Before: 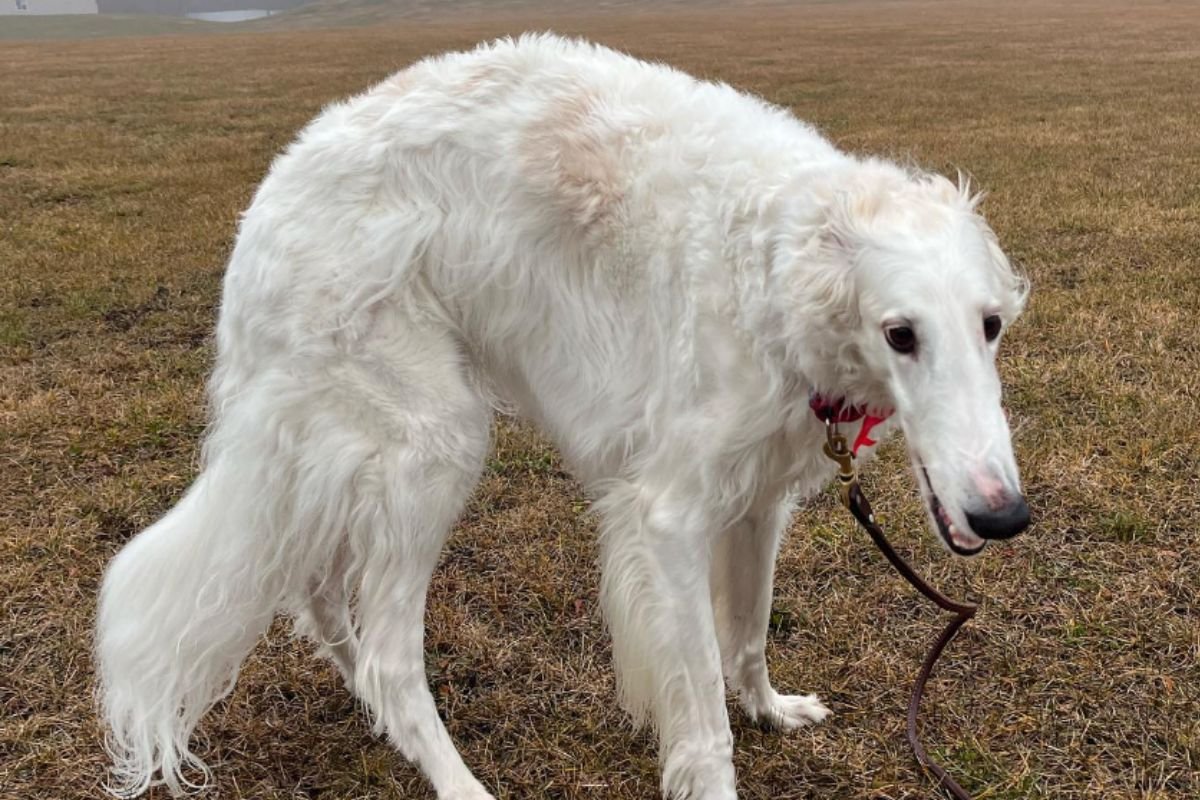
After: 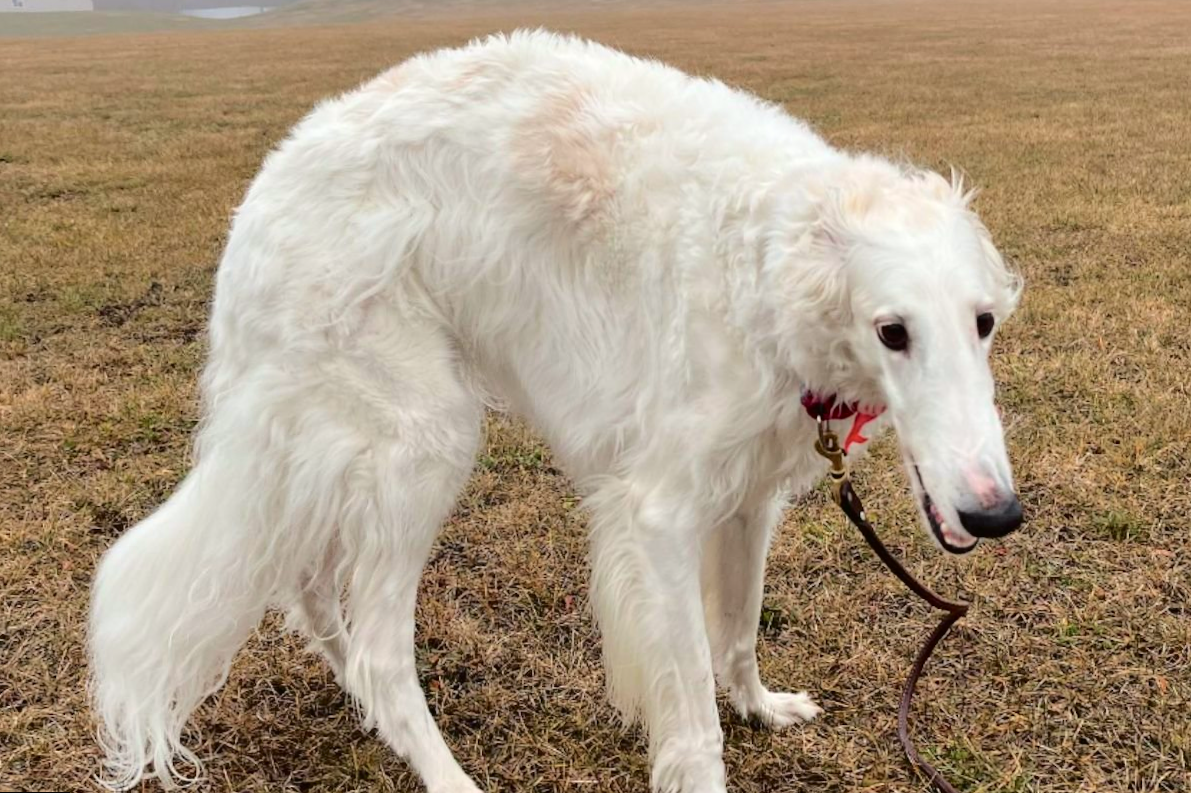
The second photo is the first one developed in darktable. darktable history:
rotate and perspective: rotation 0.192°, lens shift (horizontal) -0.015, crop left 0.005, crop right 0.996, crop top 0.006, crop bottom 0.99
tone curve: curves: ch0 [(0, 0.01) (0.052, 0.045) (0.136, 0.133) (0.275, 0.35) (0.43, 0.54) (0.676, 0.751) (0.89, 0.919) (1, 1)]; ch1 [(0, 0) (0.094, 0.081) (0.285, 0.299) (0.385, 0.403) (0.447, 0.429) (0.495, 0.496) (0.544, 0.552) (0.589, 0.612) (0.722, 0.728) (1, 1)]; ch2 [(0, 0) (0.257, 0.217) (0.43, 0.421) (0.498, 0.507) (0.531, 0.544) (0.56, 0.579) (0.625, 0.642) (1, 1)], color space Lab, independent channels, preserve colors none
